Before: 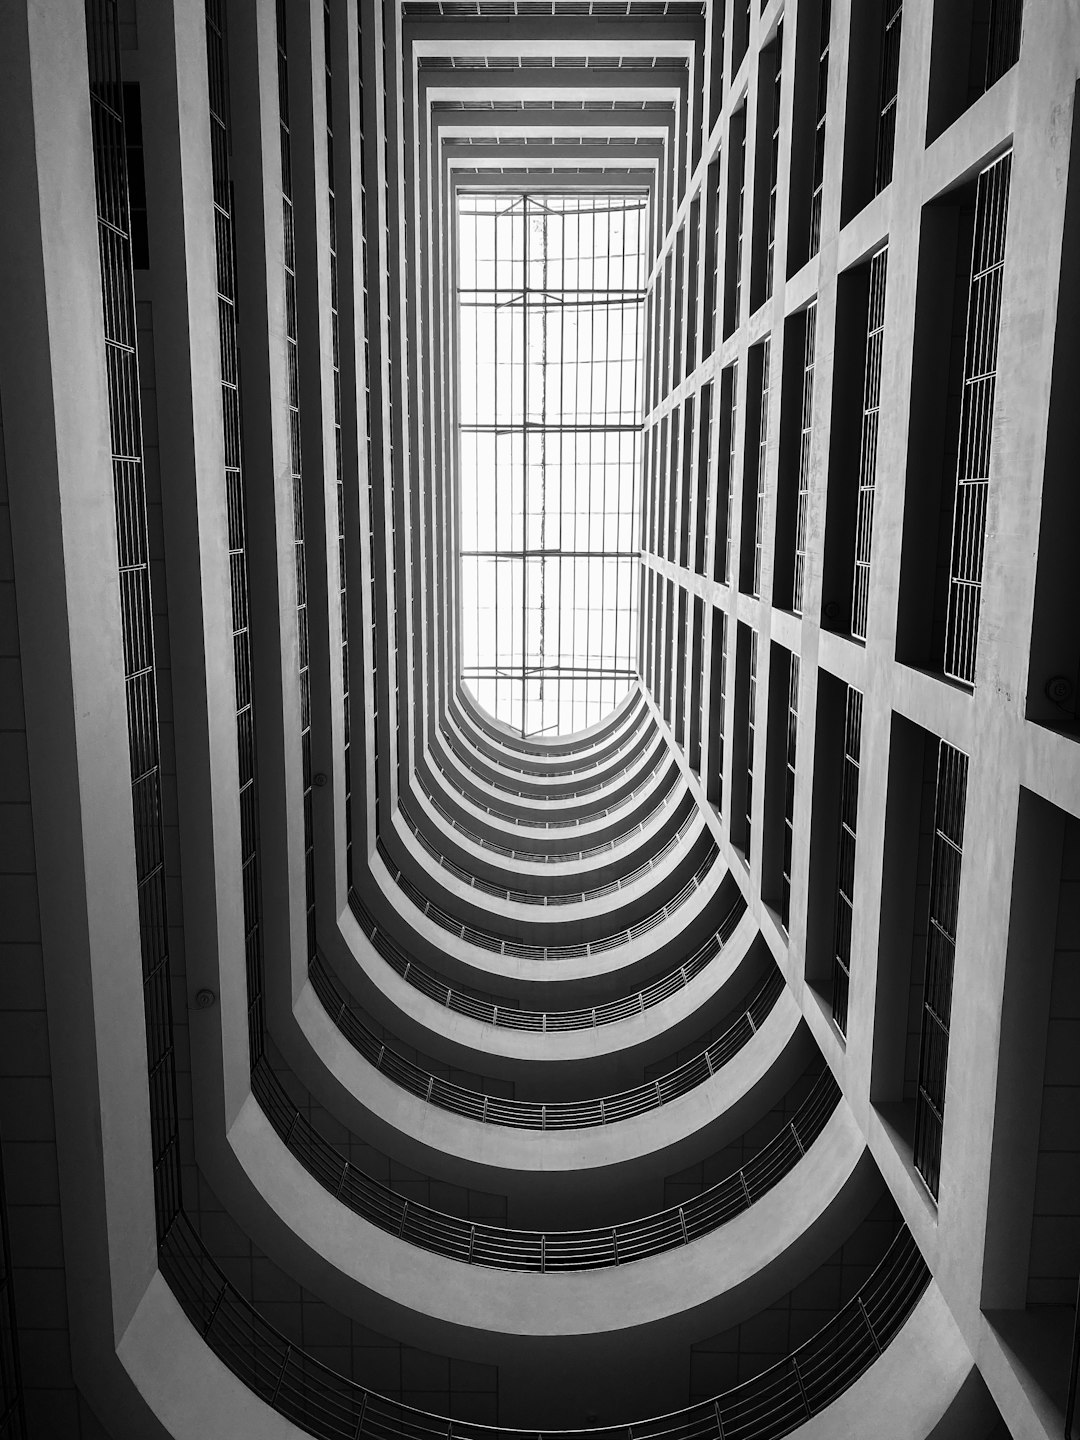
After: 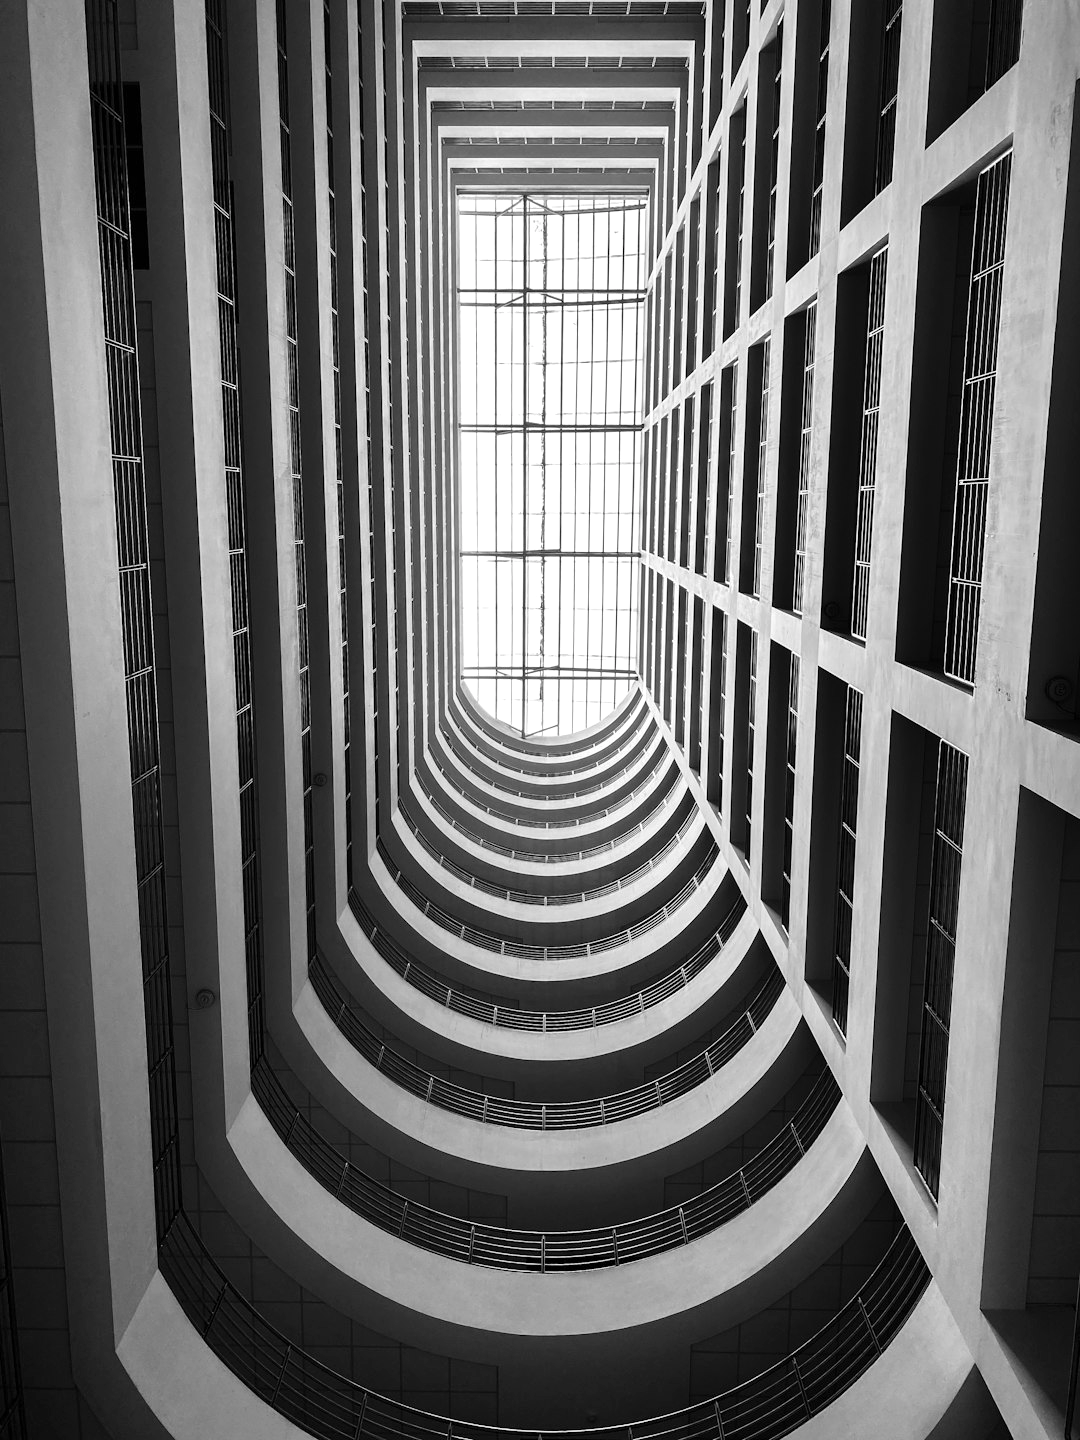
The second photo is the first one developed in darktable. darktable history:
shadows and highlights: shadows 37.27, highlights -28.18, soften with gaussian
exposure: exposure 0.2 EV, compensate highlight preservation false
